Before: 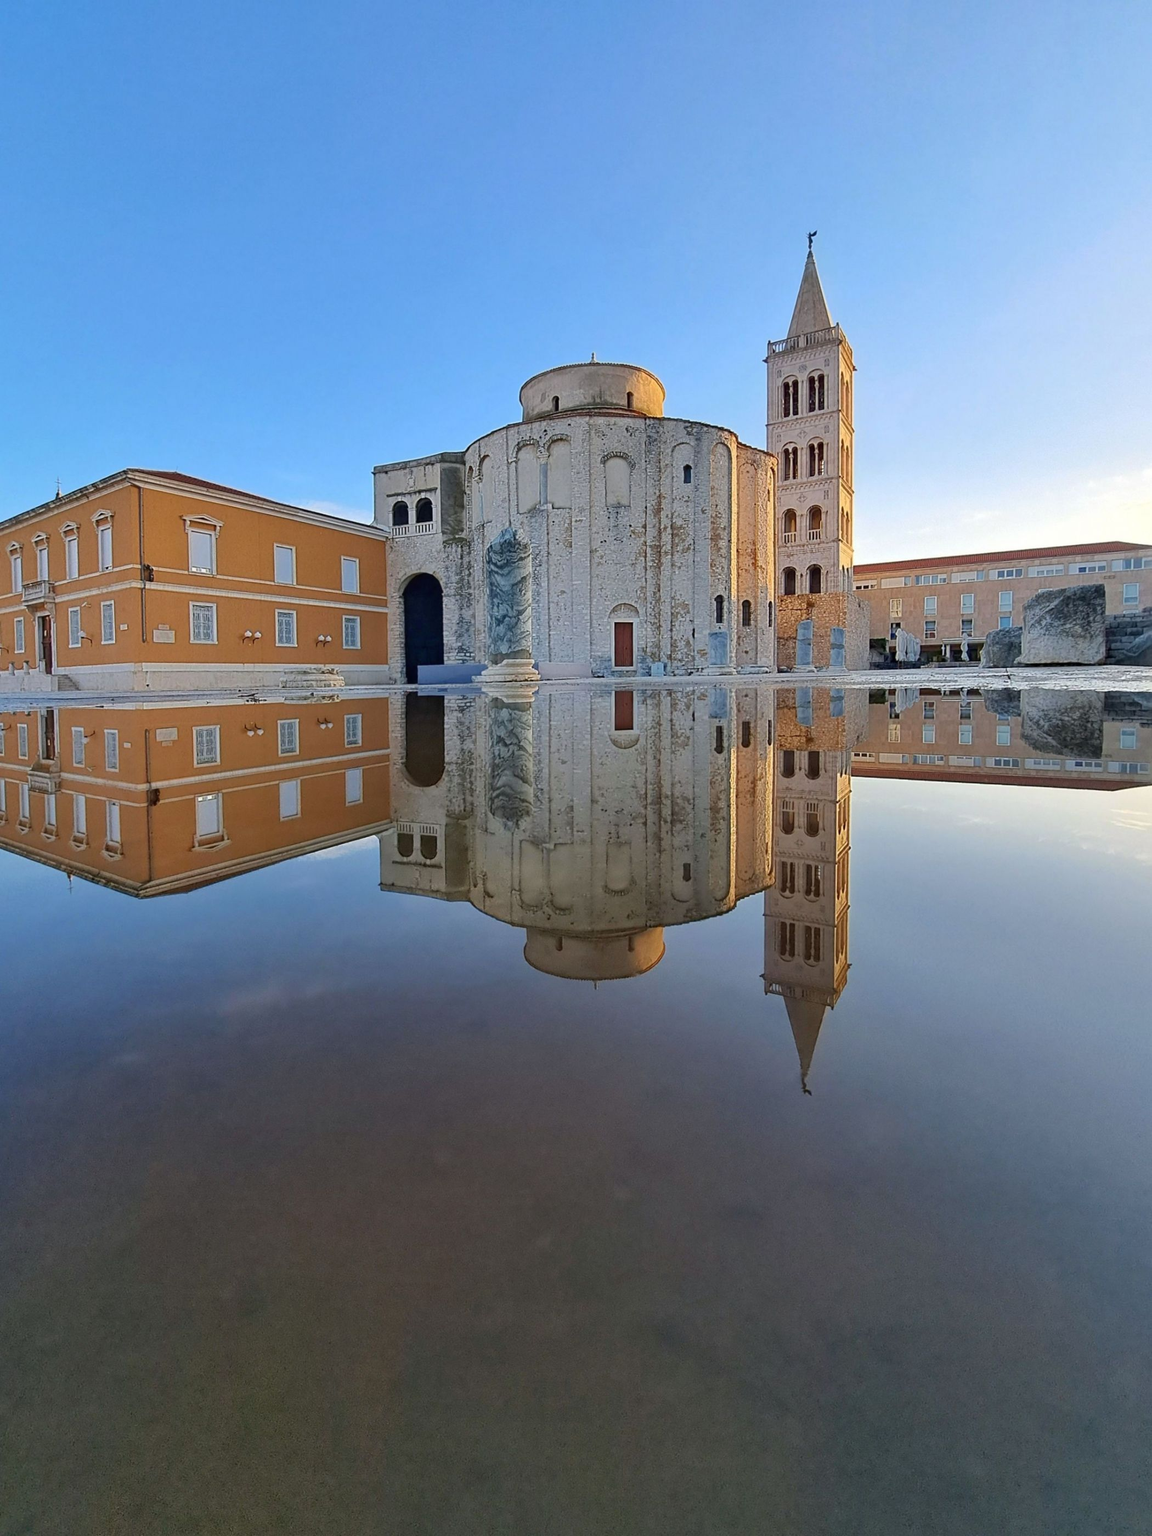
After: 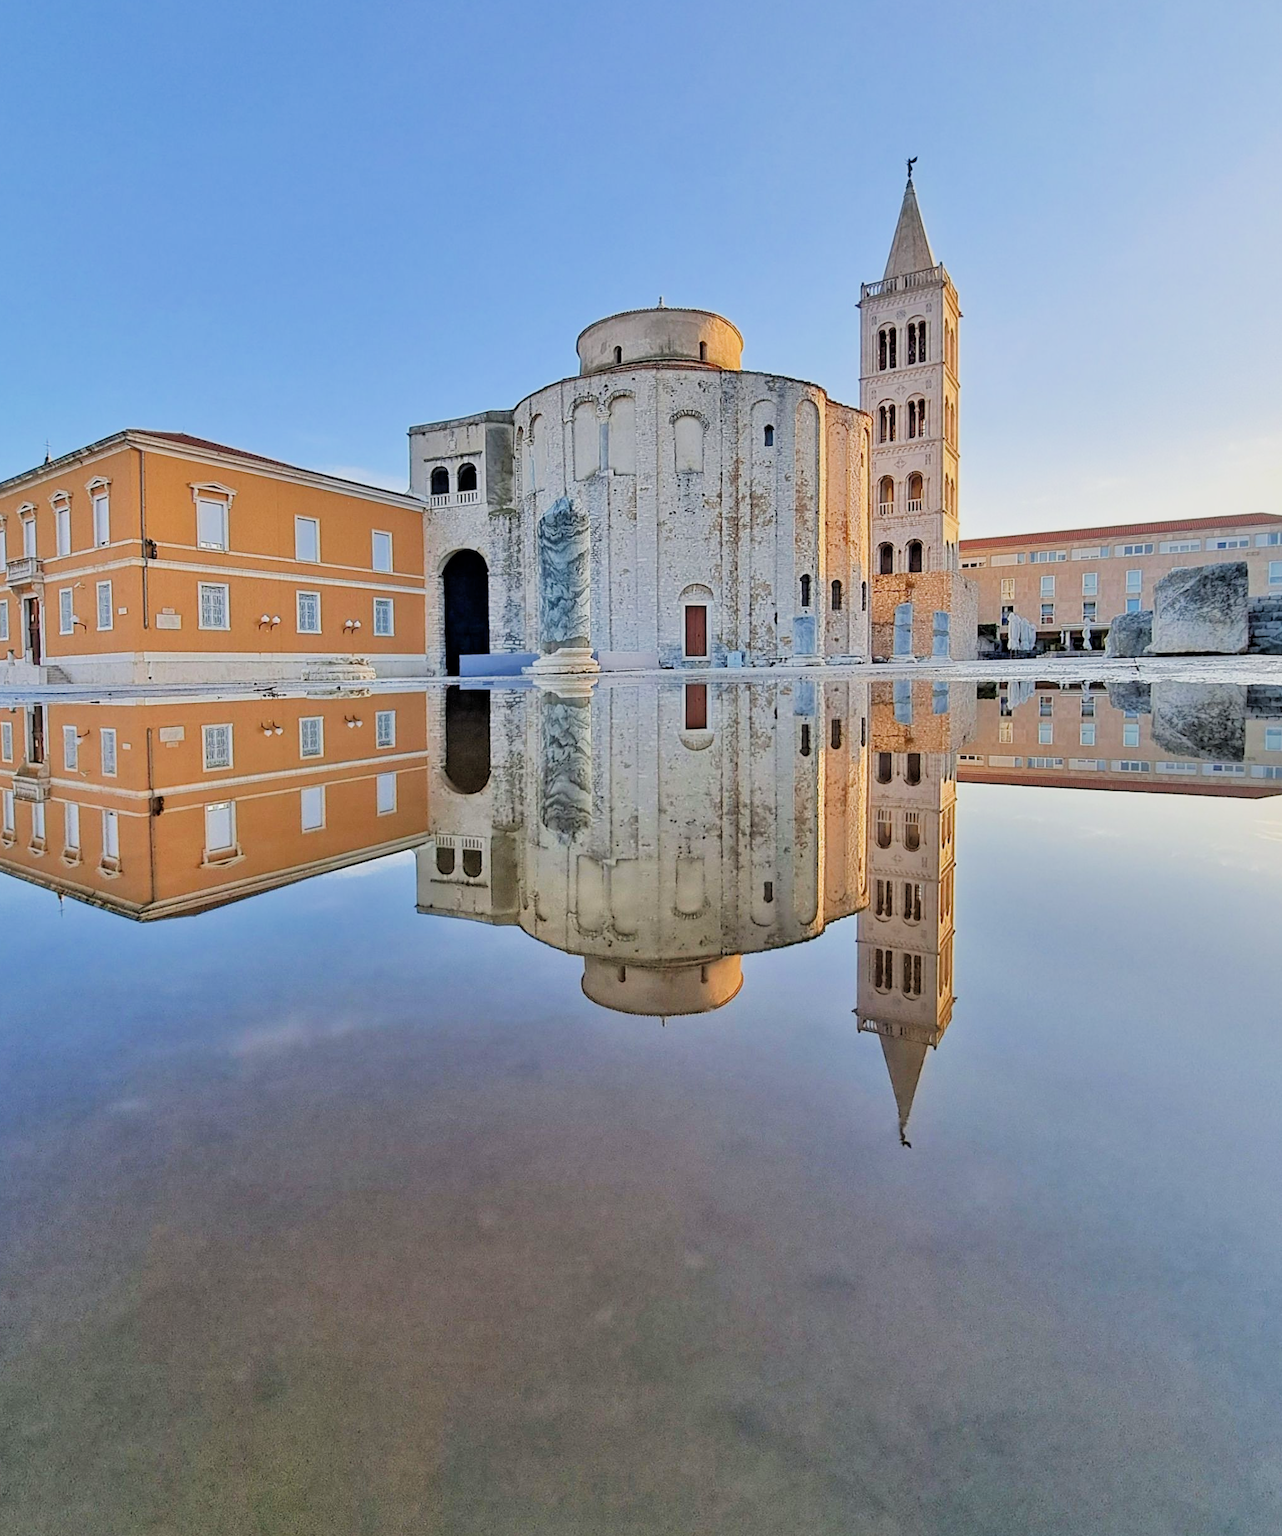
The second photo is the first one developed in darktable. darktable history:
tone equalizer: -7 EV 0.15 EV, -6 EV 0.6 EV, -5 EV 1.15 EV, -4 EV 1.33 EV, -3 EV 1.15 EV, -2 EV 0.6 EV, -1 EV 0.15 EV, mask exposure compensation -0.5 EV
filmic rgb: black relative exposure -5 EV, hardness 2.88, contrast 1.3, highlights saturation mix -10%
crop: left 1.507%, top 6.147%, right 1.379%, bottom 6.637%
